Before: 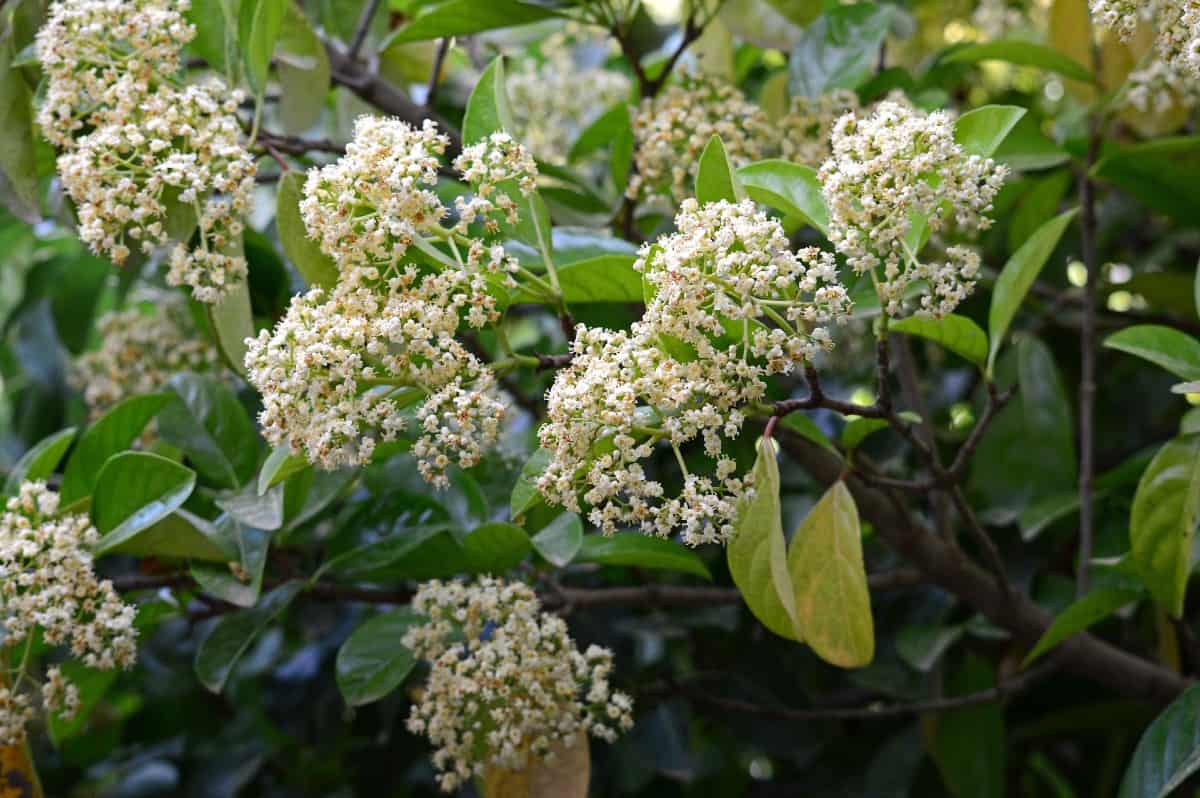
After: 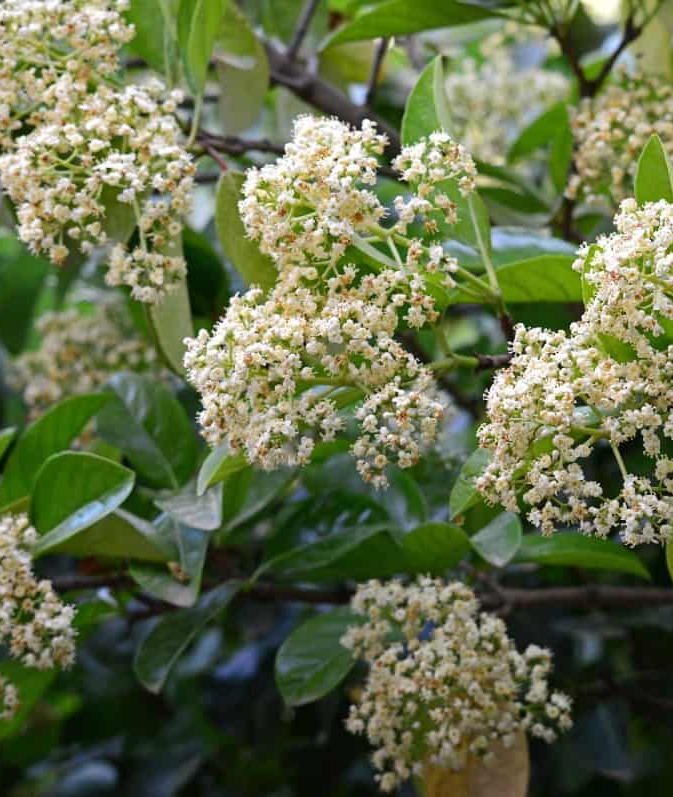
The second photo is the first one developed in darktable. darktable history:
crop: left 5.141%, right 38.714%
